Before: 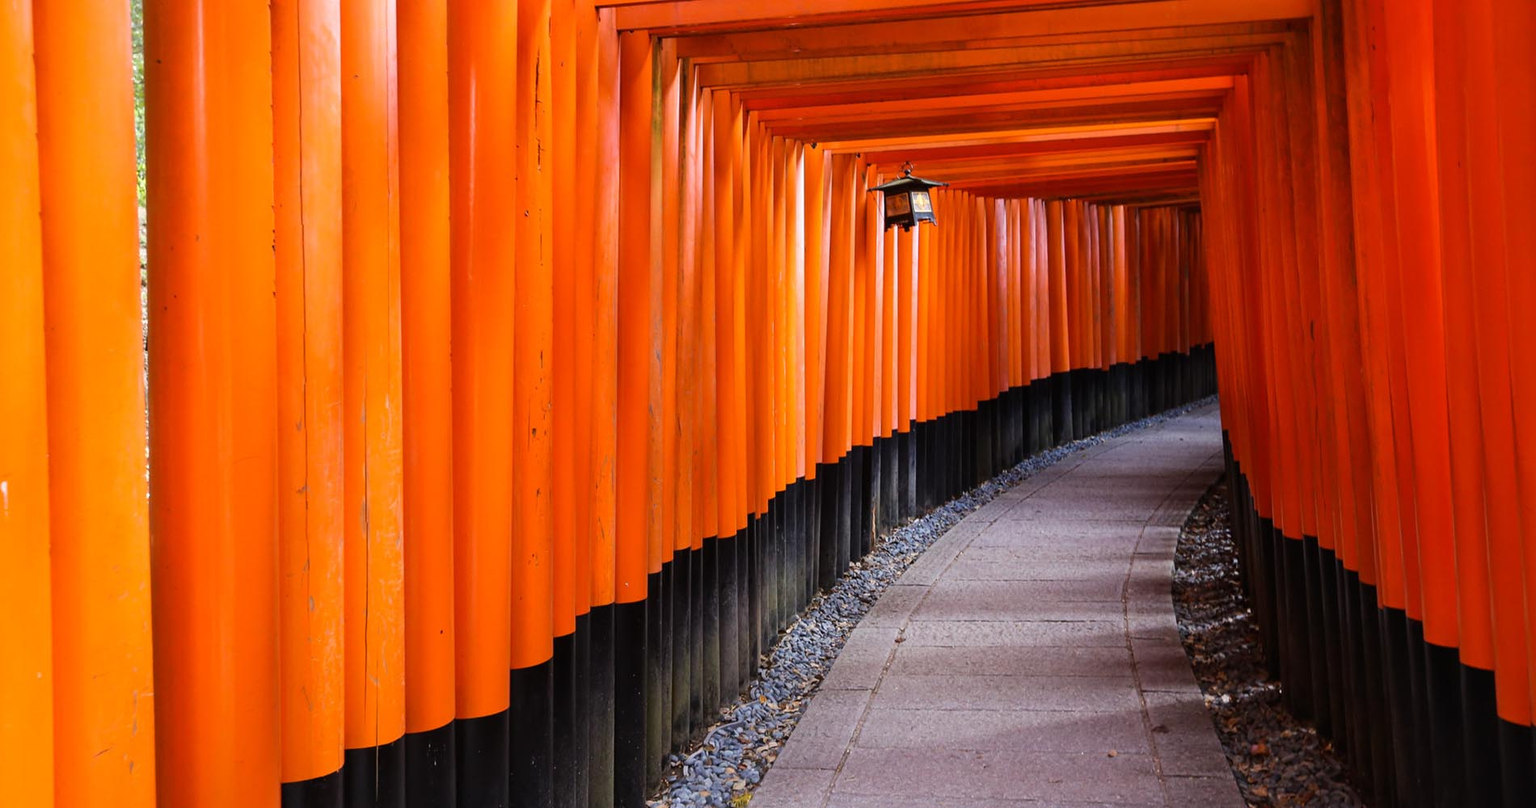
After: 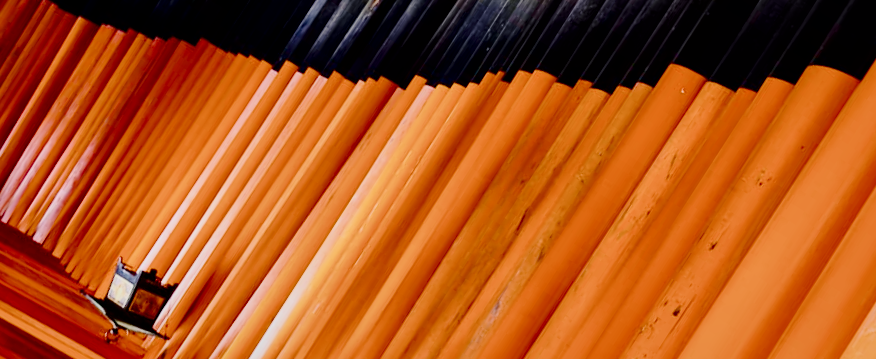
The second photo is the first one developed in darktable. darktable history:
crop and rotate: angle 147.16°, left 9.157%, top 15.631%, right 4.582%, bottom 17.03%
tone curve: curves: ch0 [(0, 0) (0.402, 0.473) (0.673, 0.68) (0.899, 0.832) (0.999, 0.903)]; ch1 [(0, 0) (0.379, 0.262) (0.464, 0.425) (0.498, 0.49) (0.507, 0.5) (0.53, 0.532) (0.582, 0.583) (0.68, 0.672) (0.791, 0.748) (1, 0.896)]; ch2 [(0, 0) (0.199, 0.414) (0.438, 0.49) (0.496, 0.501) (0.515, 0.546) (0.577, 0.605) (0.632, 0.649) (0.717, 0.727) (0.845, 0.855) (0.998, 0.977)], preserve colors none
contrast brightness saturation: contrast 0.271
local contrast: mode bilateral grid, contrast 24, coarseness 60, detail 151%, midtone range 0.2
color balance rgb: shadows lift › chroma 4.046%, shadows lift › hue 254.56°, perceptual saturation grading › global saturation 19.5%, perceptual saturation grading › highlights -25.181%, perceptual saturation grading › shadows 50.08%, global vibrance 20%
filmic rgb: black relative exposure -7.65 EV, white relative exposure 4.56 EV, threshold 5.99 EV, hardness 3.61, enable highlight reconstruction true
